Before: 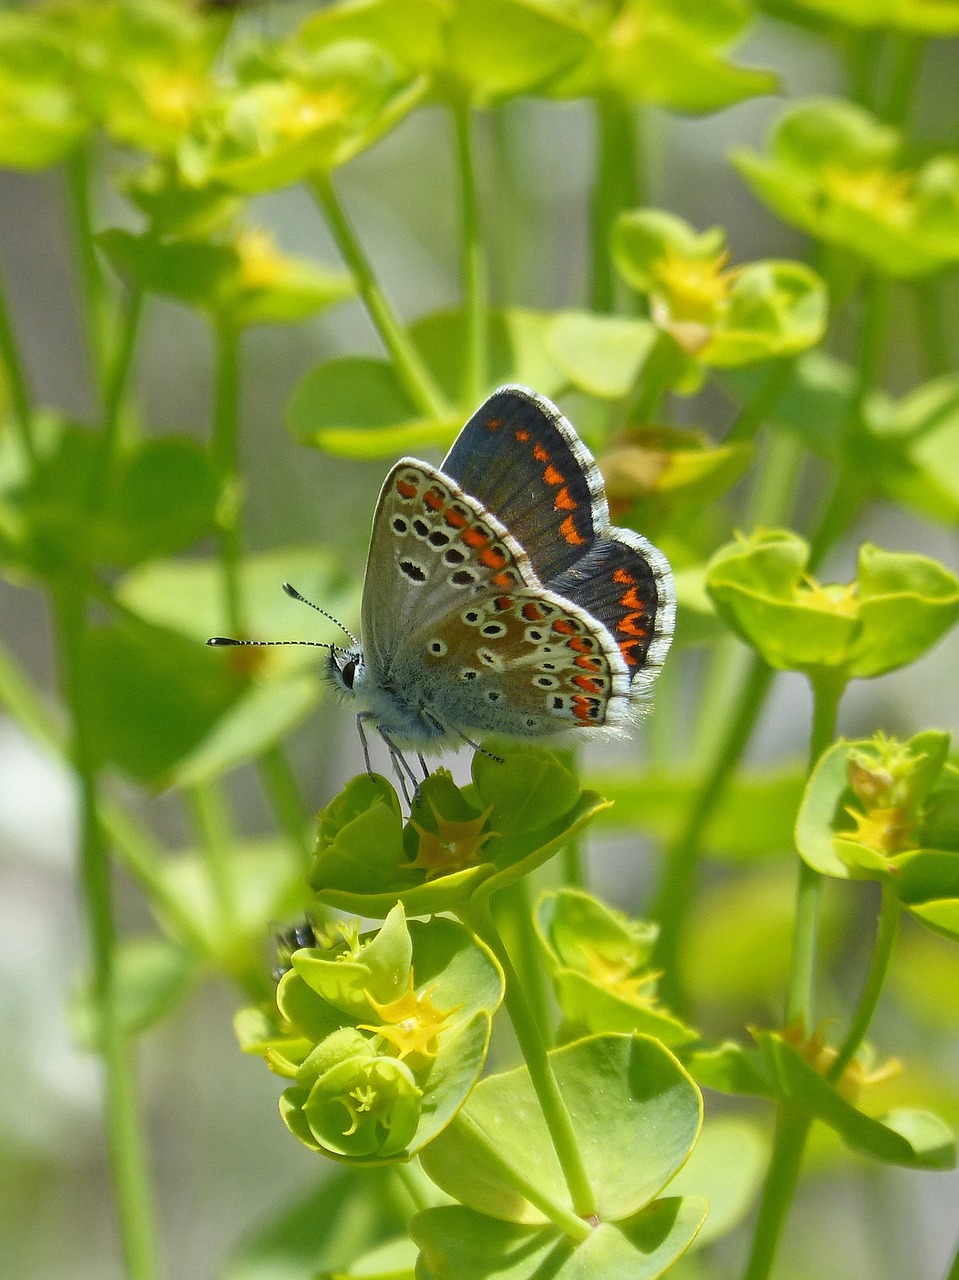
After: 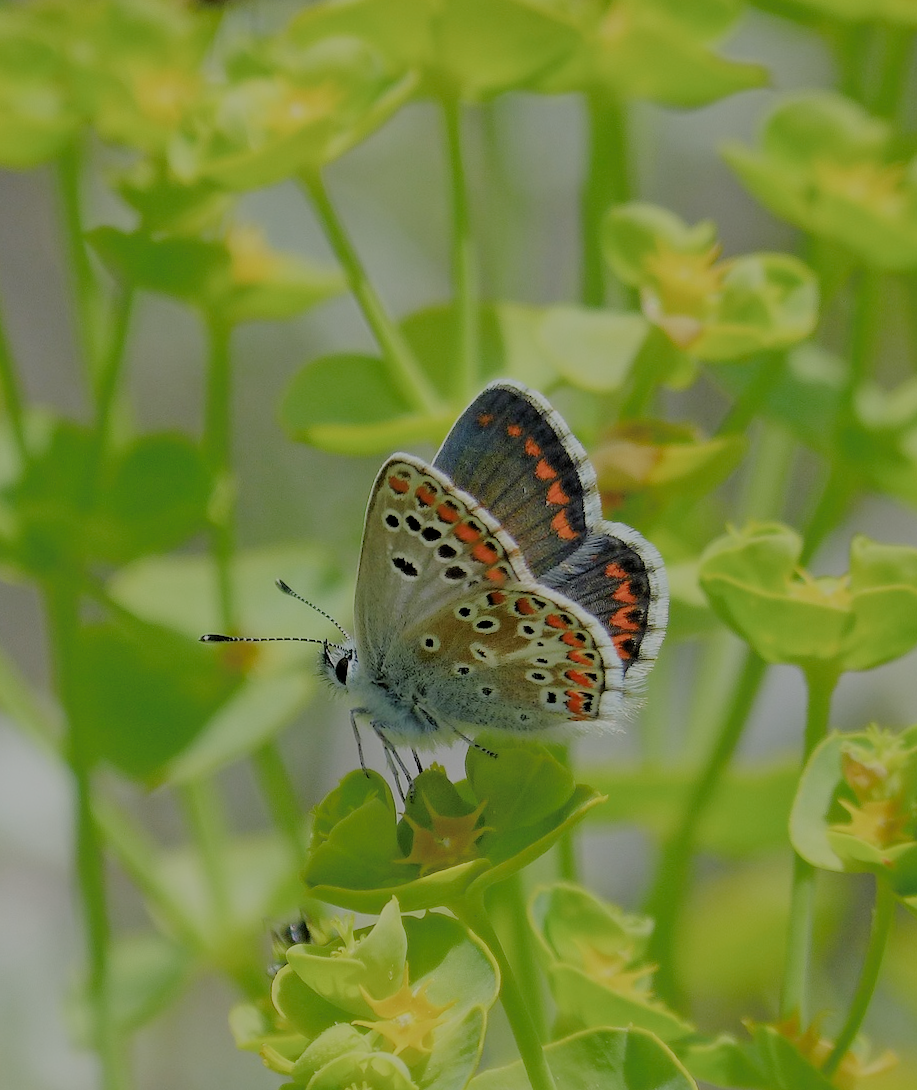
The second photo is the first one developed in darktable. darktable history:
crop and rotate: angle 0.342°, left 0.375%, right 3.181%, bottom 14.121%
filmic rgb: black relative exposure -4.45 EV, white relative exposure 6.58 EV, hardness 1.84, contrast 0.514
